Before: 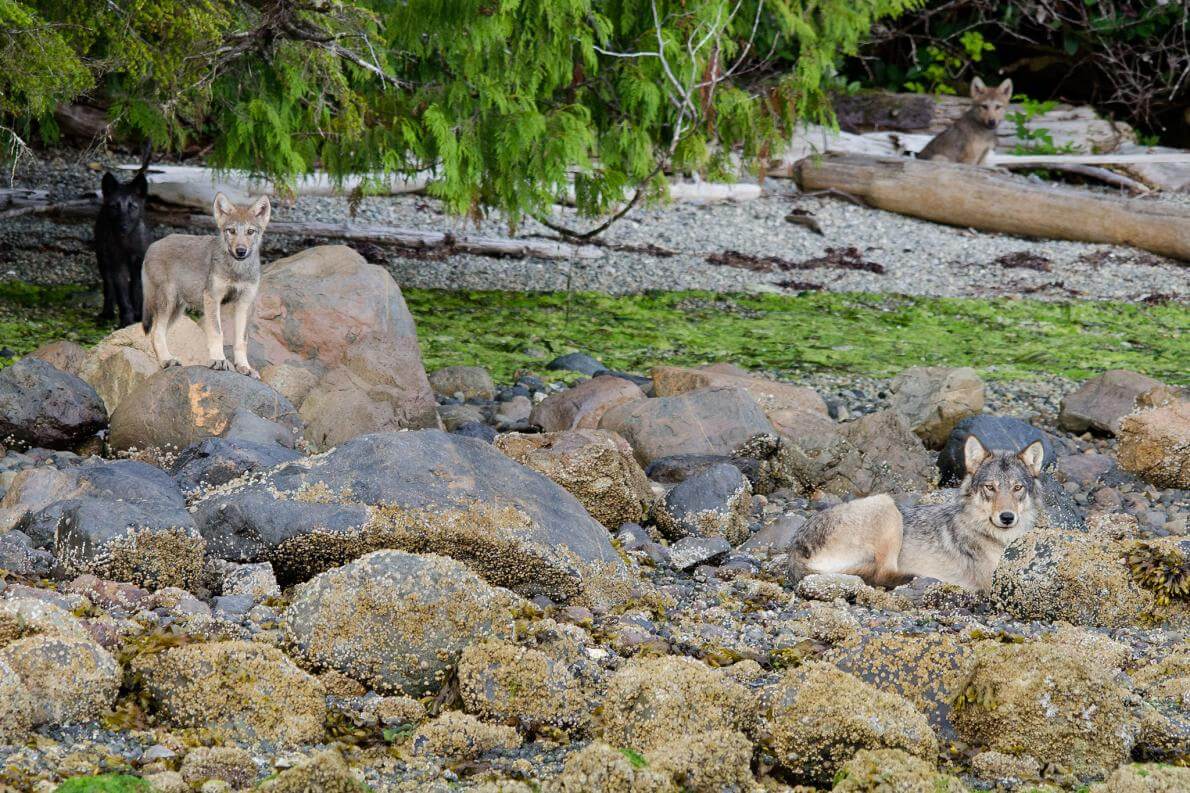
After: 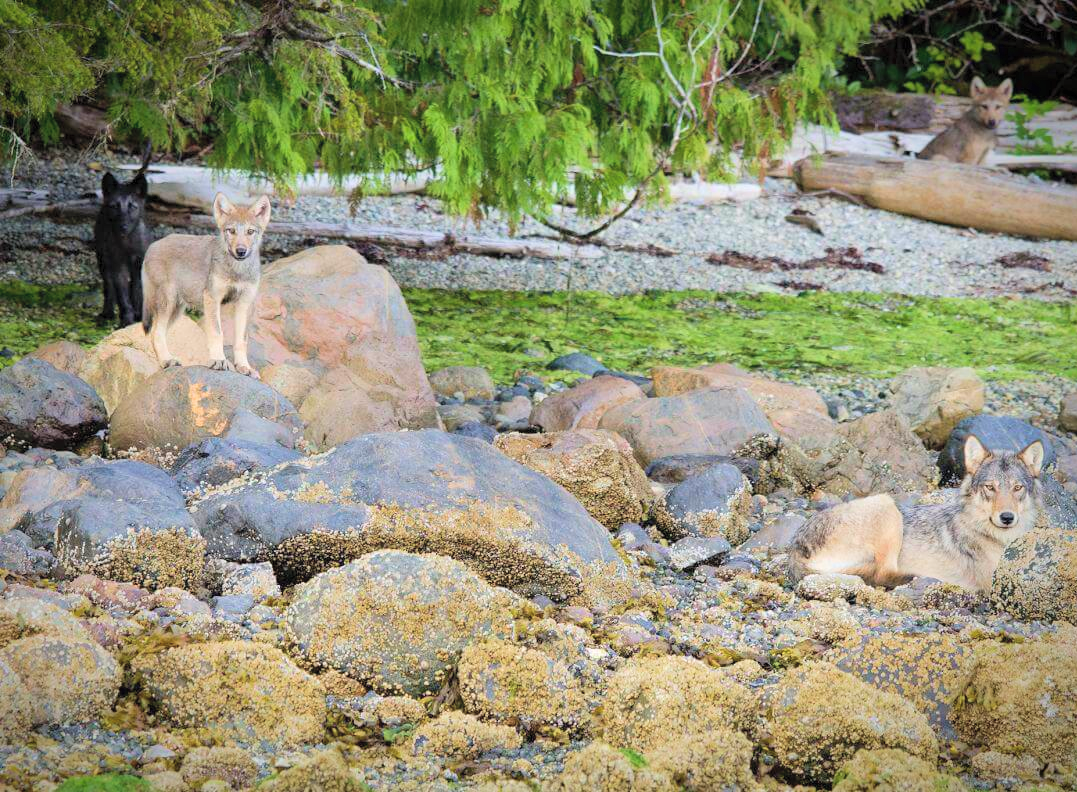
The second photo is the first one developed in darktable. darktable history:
crop: right 9.475%, bottom 0.019%
velvia: on, module defaults
contrast brightness saturation: contrast 0.101, brightness 0.3, saturation 0.145
vignetting: saturation -0.02, automatic ratio true, unbound false
